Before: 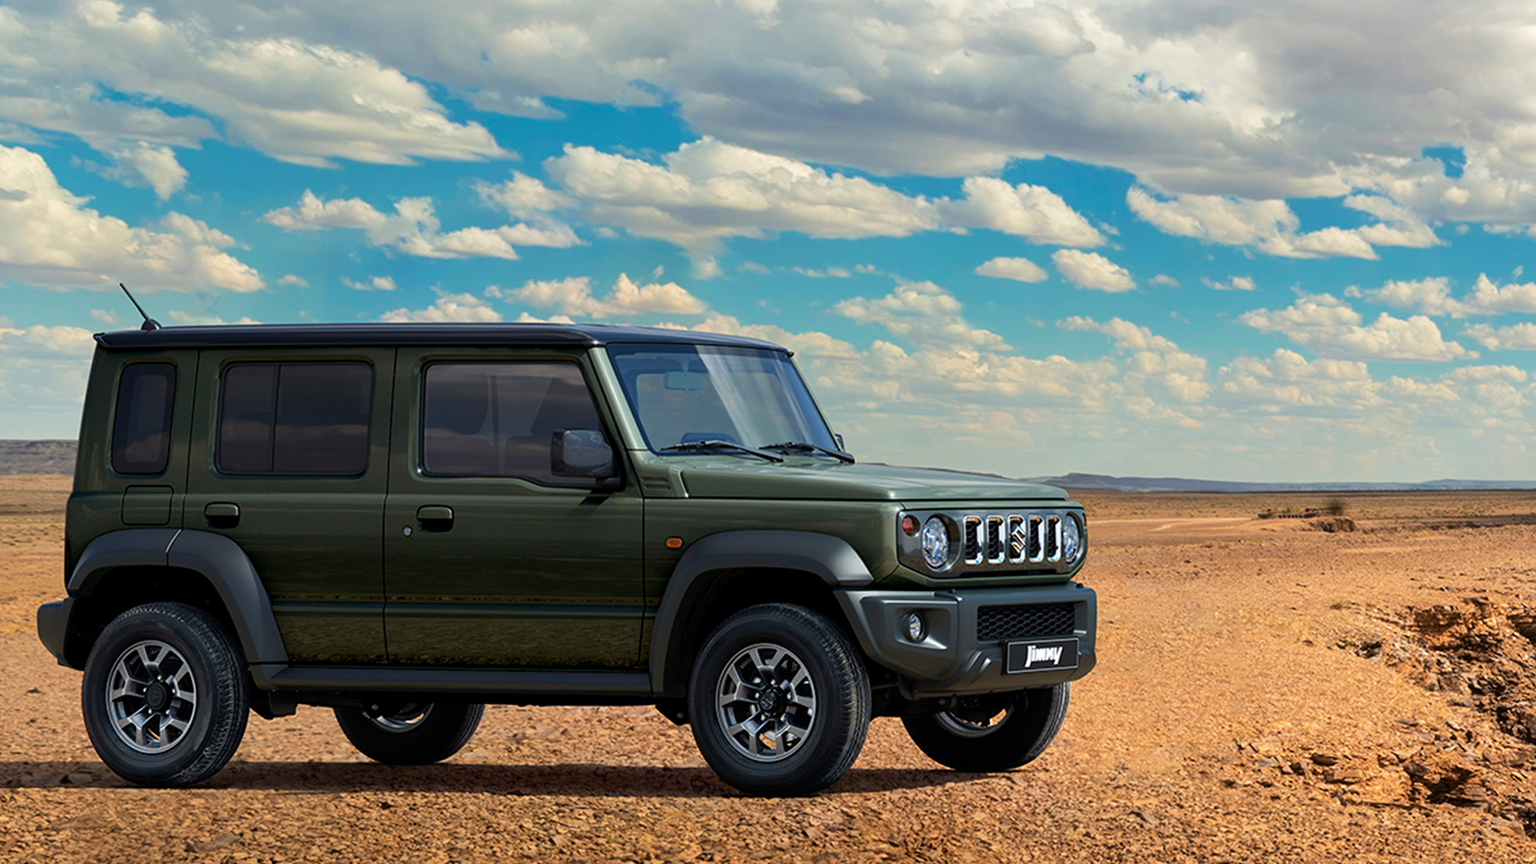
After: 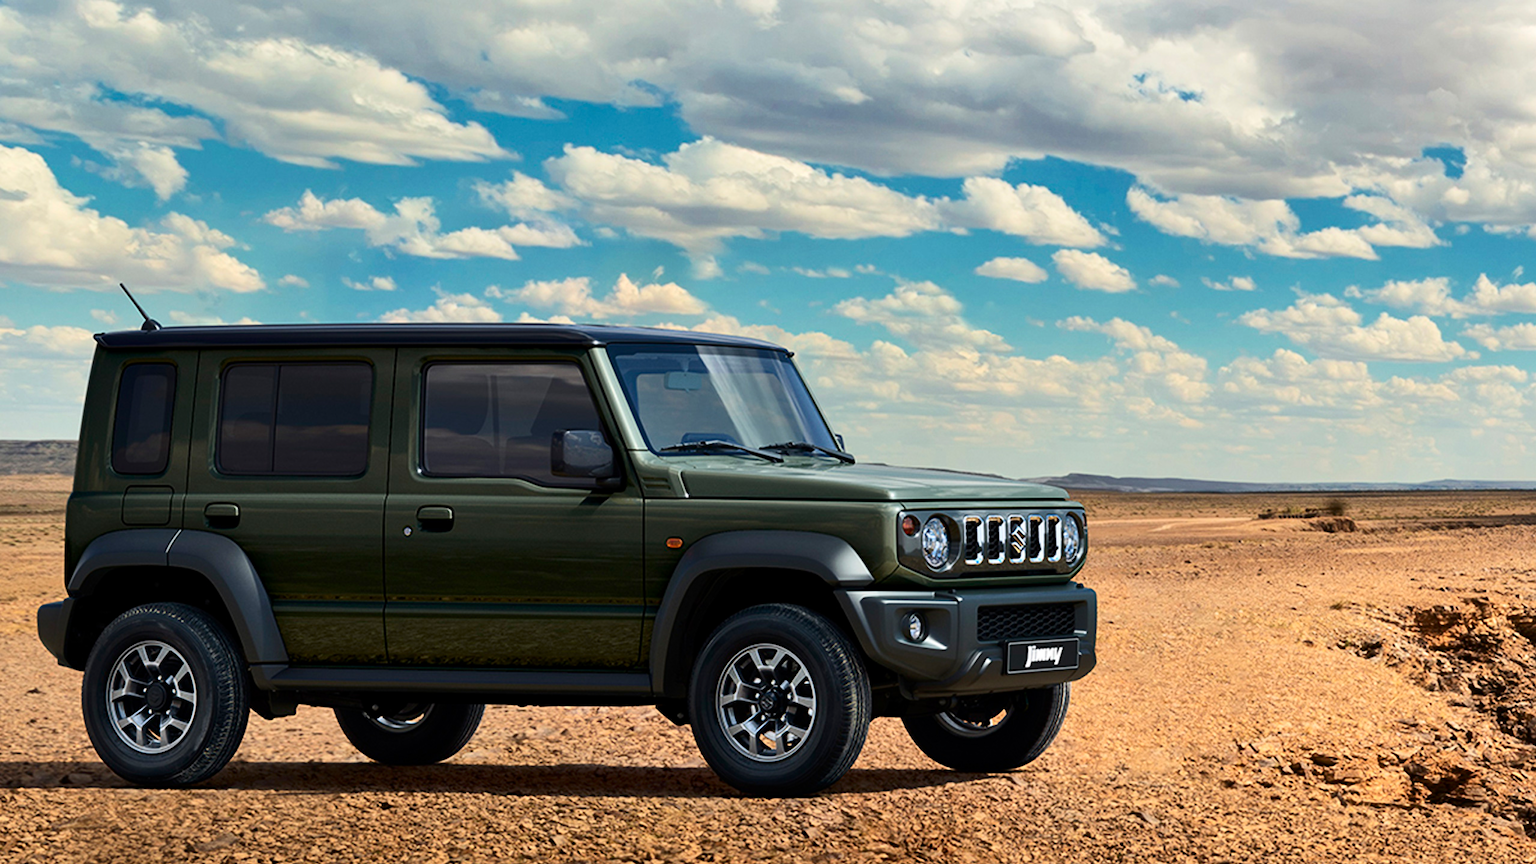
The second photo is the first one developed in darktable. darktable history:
shadows and highlights: shadows 37.27, highlights -28.18, soften with gaussian
contrast brightness saturation: contrast 0.22
